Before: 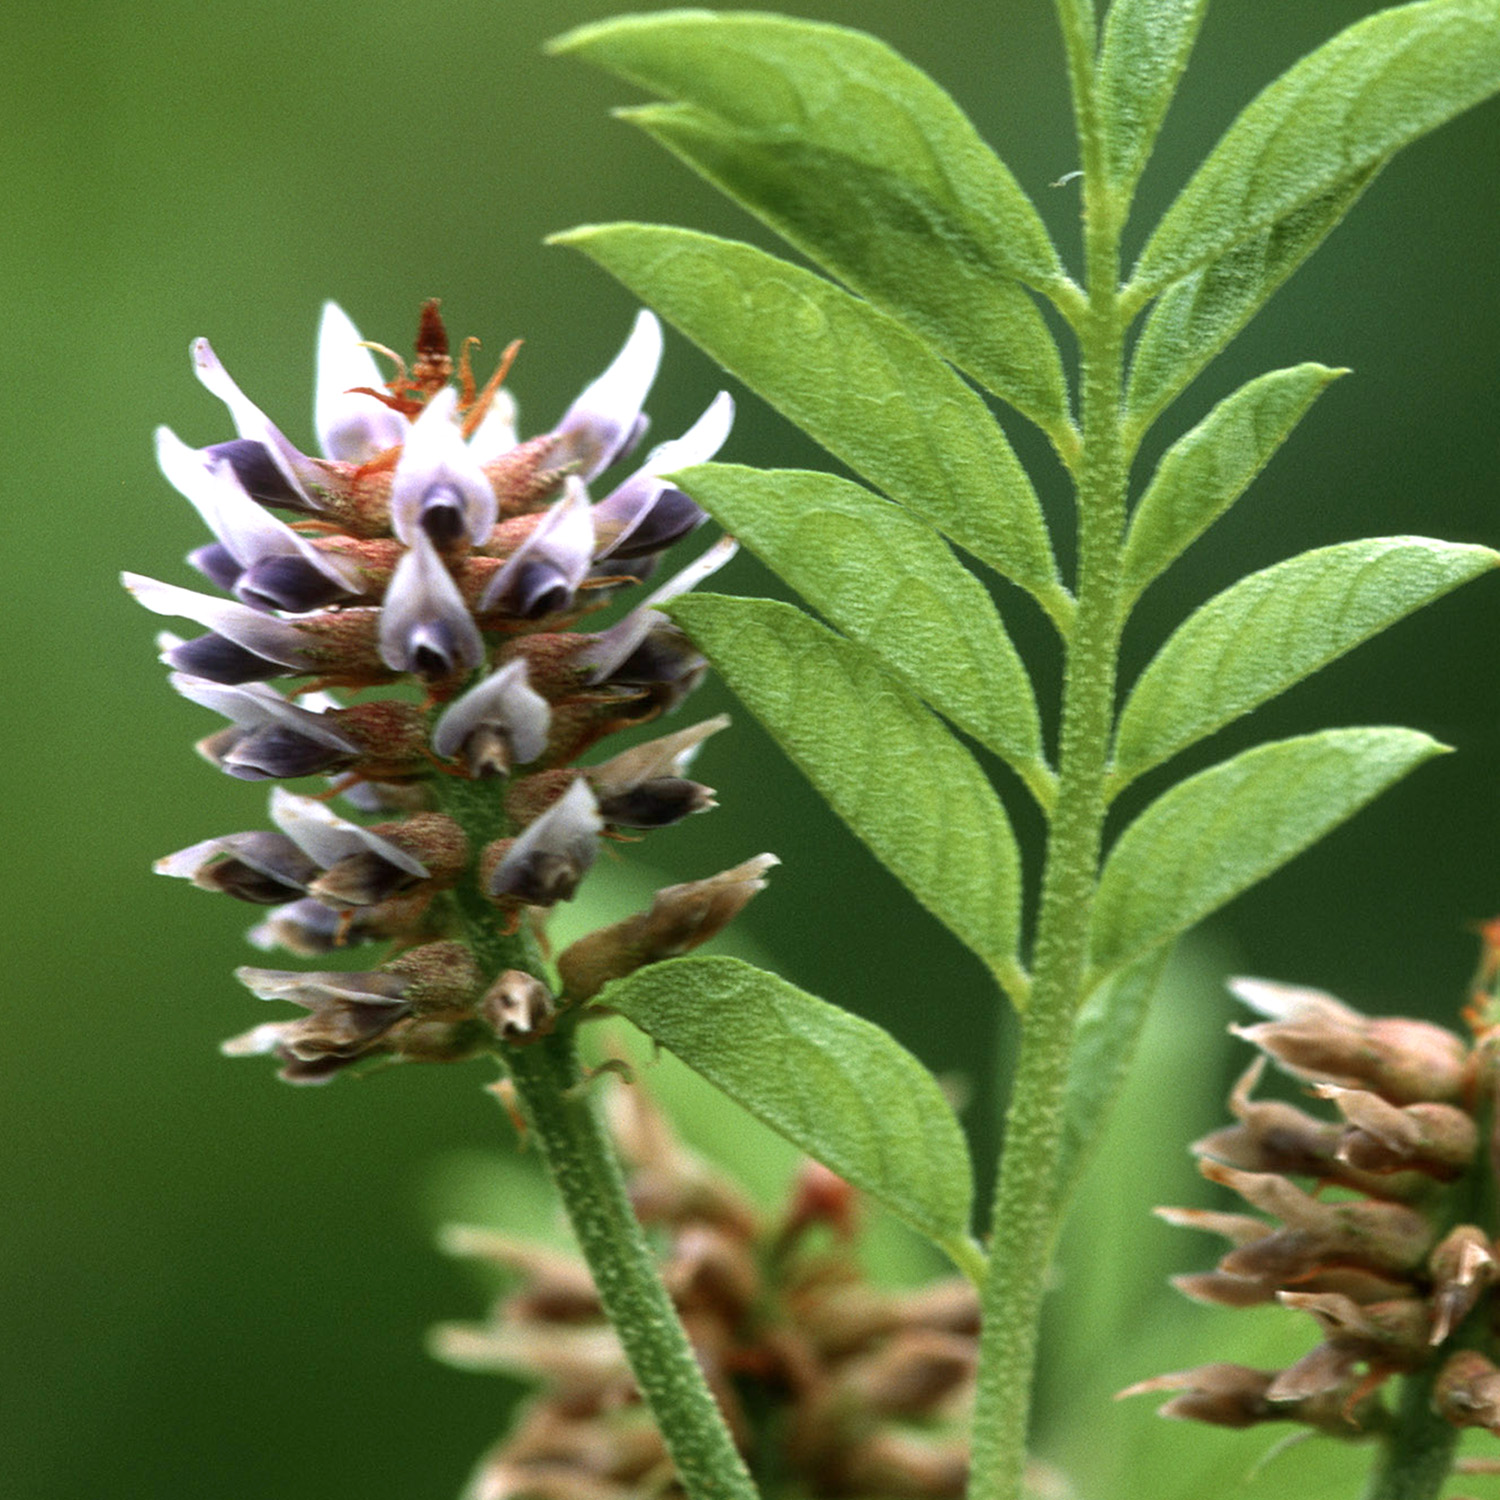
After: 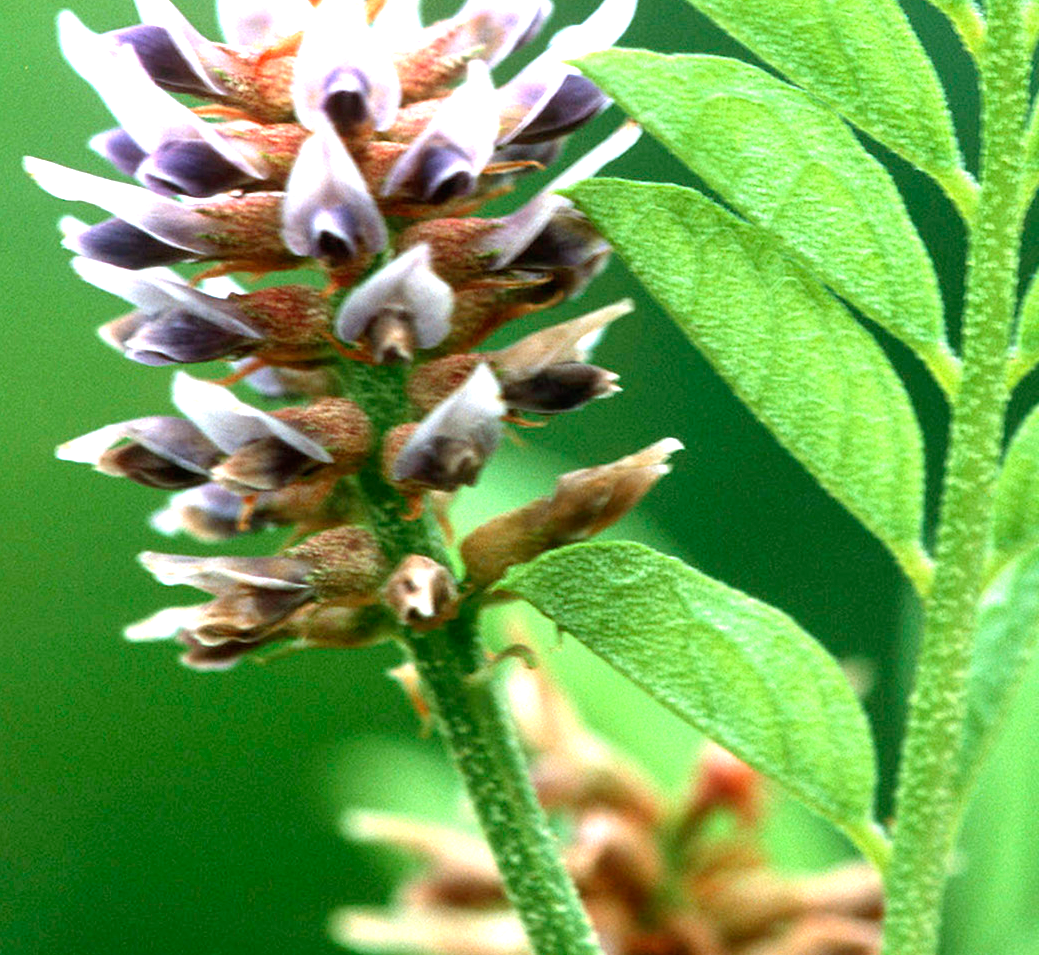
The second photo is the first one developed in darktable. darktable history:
white balance: red 0.983, blue 1.036
crop: left 6.488%, top 27.668%, right 24.183%, bottom 8.656%
exposure: black level correction 0, exposure 1.1 EV, compensate exposure bias true, compensate highlight preservation false
